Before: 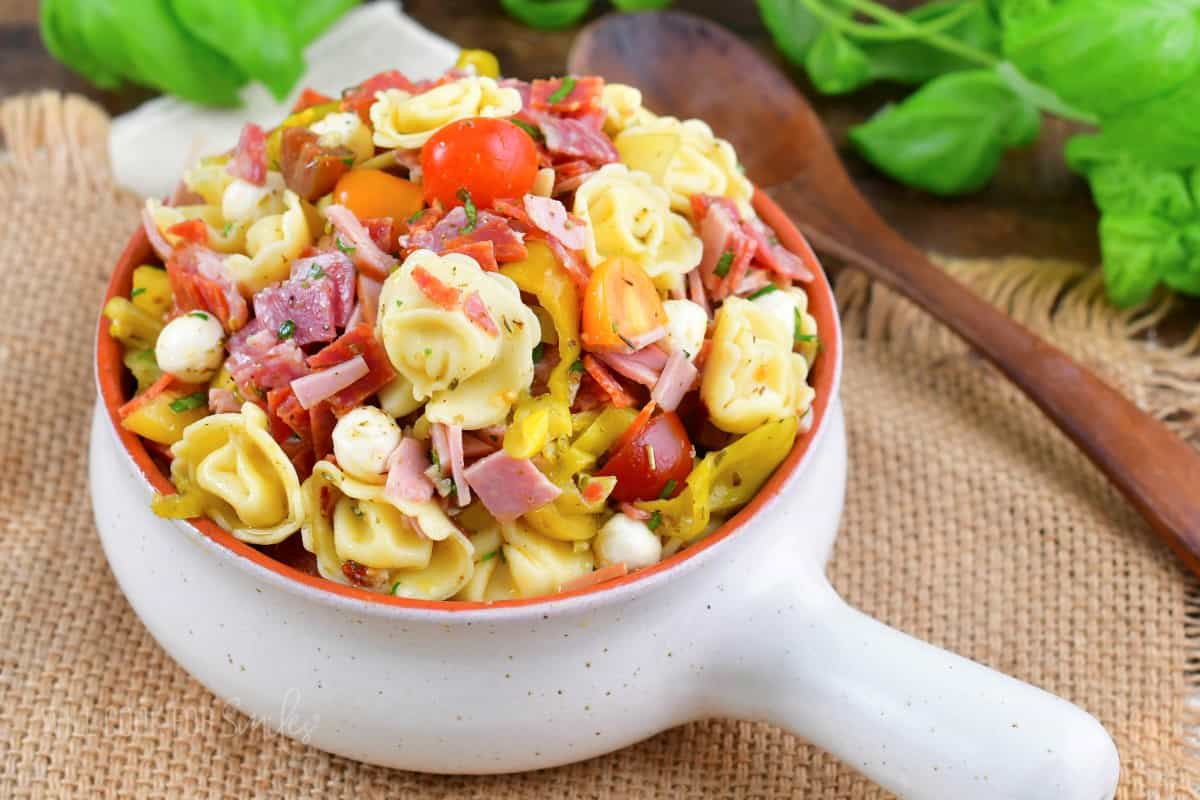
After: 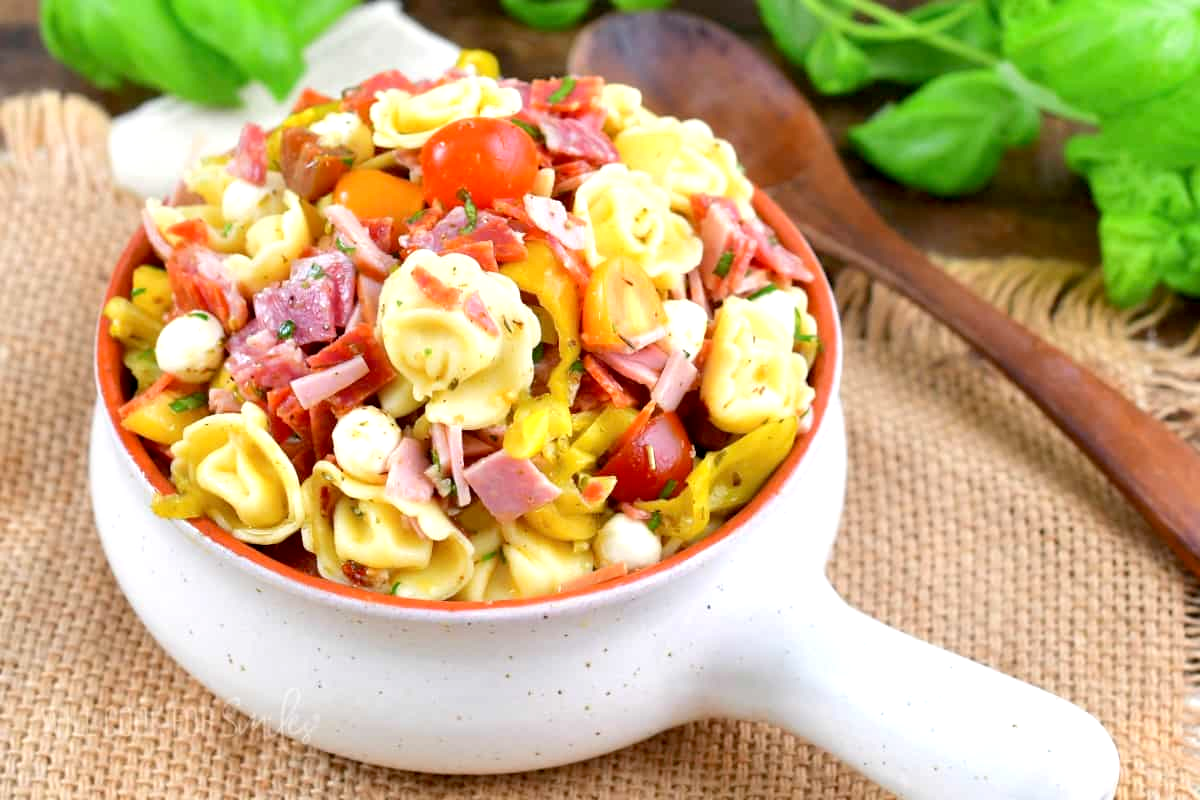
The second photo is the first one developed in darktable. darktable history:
exposure: black level correction 0.004, exposure 0.412 EV, compensate exposure bias true, compensate highlight preservation false
